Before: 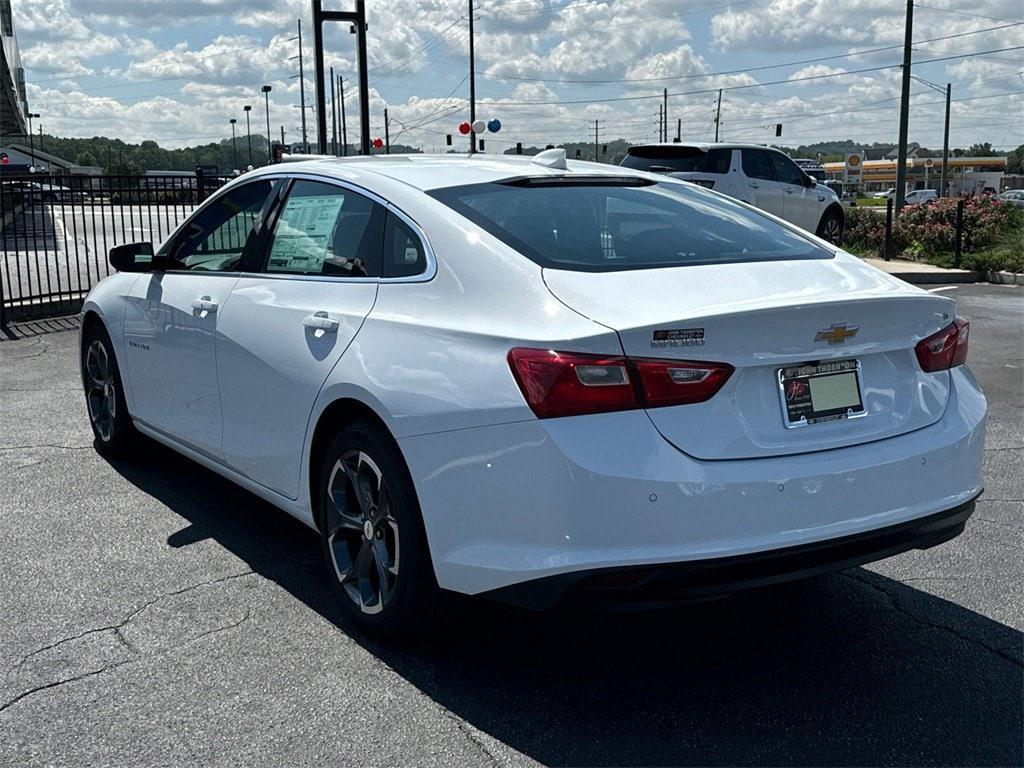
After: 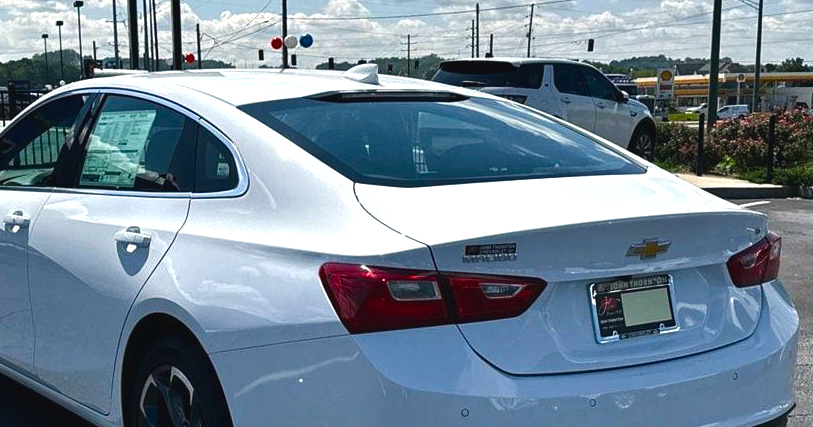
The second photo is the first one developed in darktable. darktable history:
color balance rgb: shadows lift › chroma 1%, shadows lift › hue 217.2°, power › hue 310.8°, highlights gain › chroma 1%, highlights gain › hue 54°, global offset › luminance 0.5%, global offset › hue 171.6°, perceptual saturation grading › global saturation 14.09%, perceptual saturation grading › highlights -25%, perceptual saturation grading › shadows 30%, perceptual brilliance grading › highlights 13.42%, perceptual brilliance grading › mid-tones 8.05%, perceptual brilliance grading › shadows -17.45%, global vibrance 25%
crop: left 18.38%, top 11.092%, right 2.134%, bottom 33.217%
